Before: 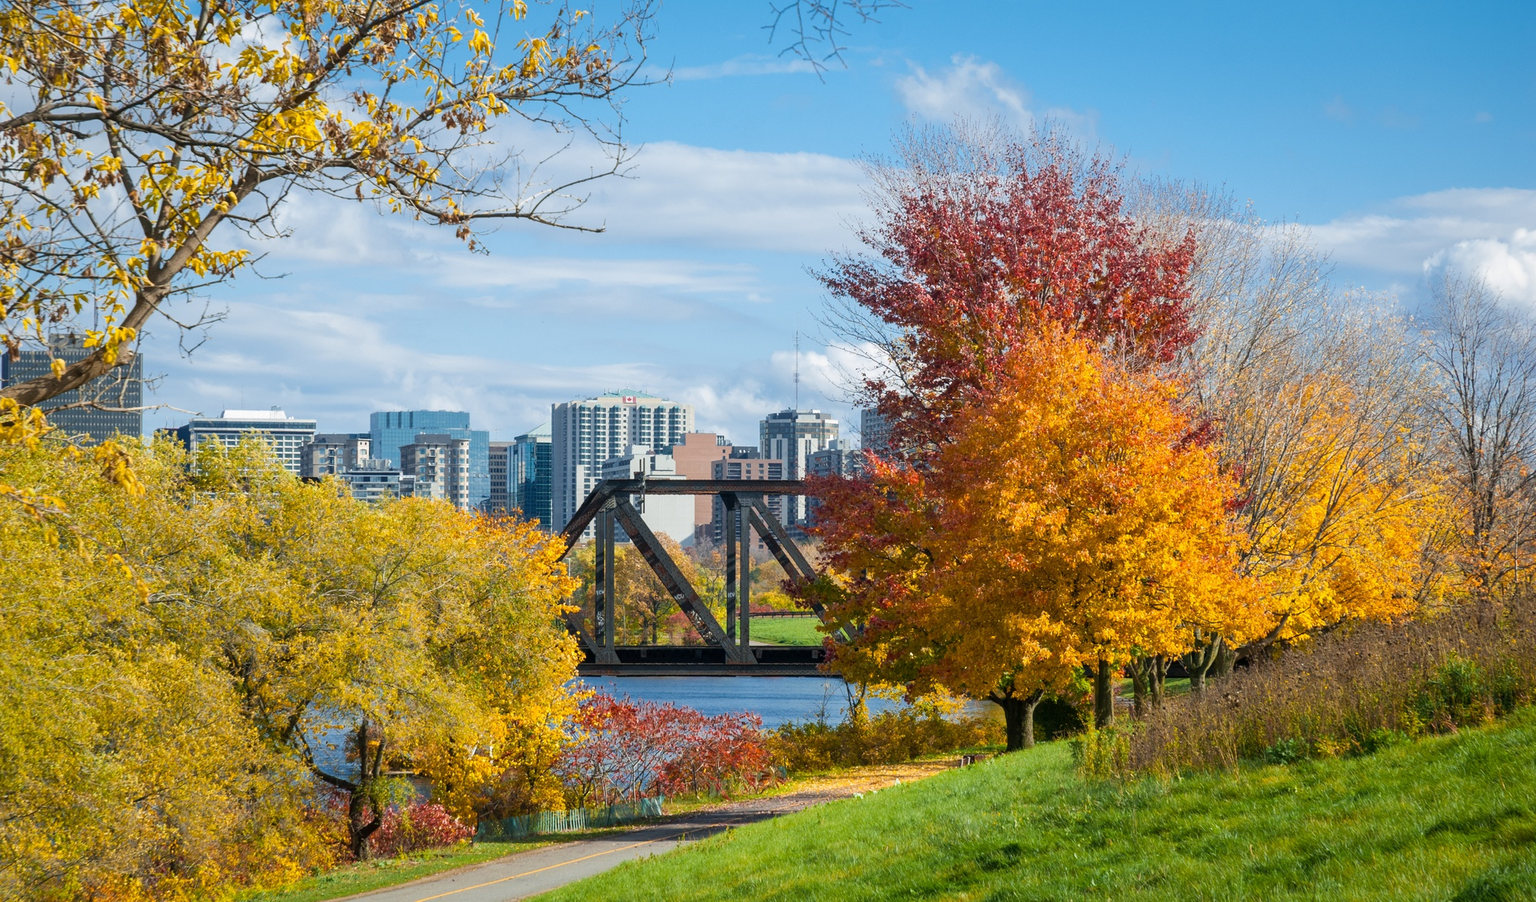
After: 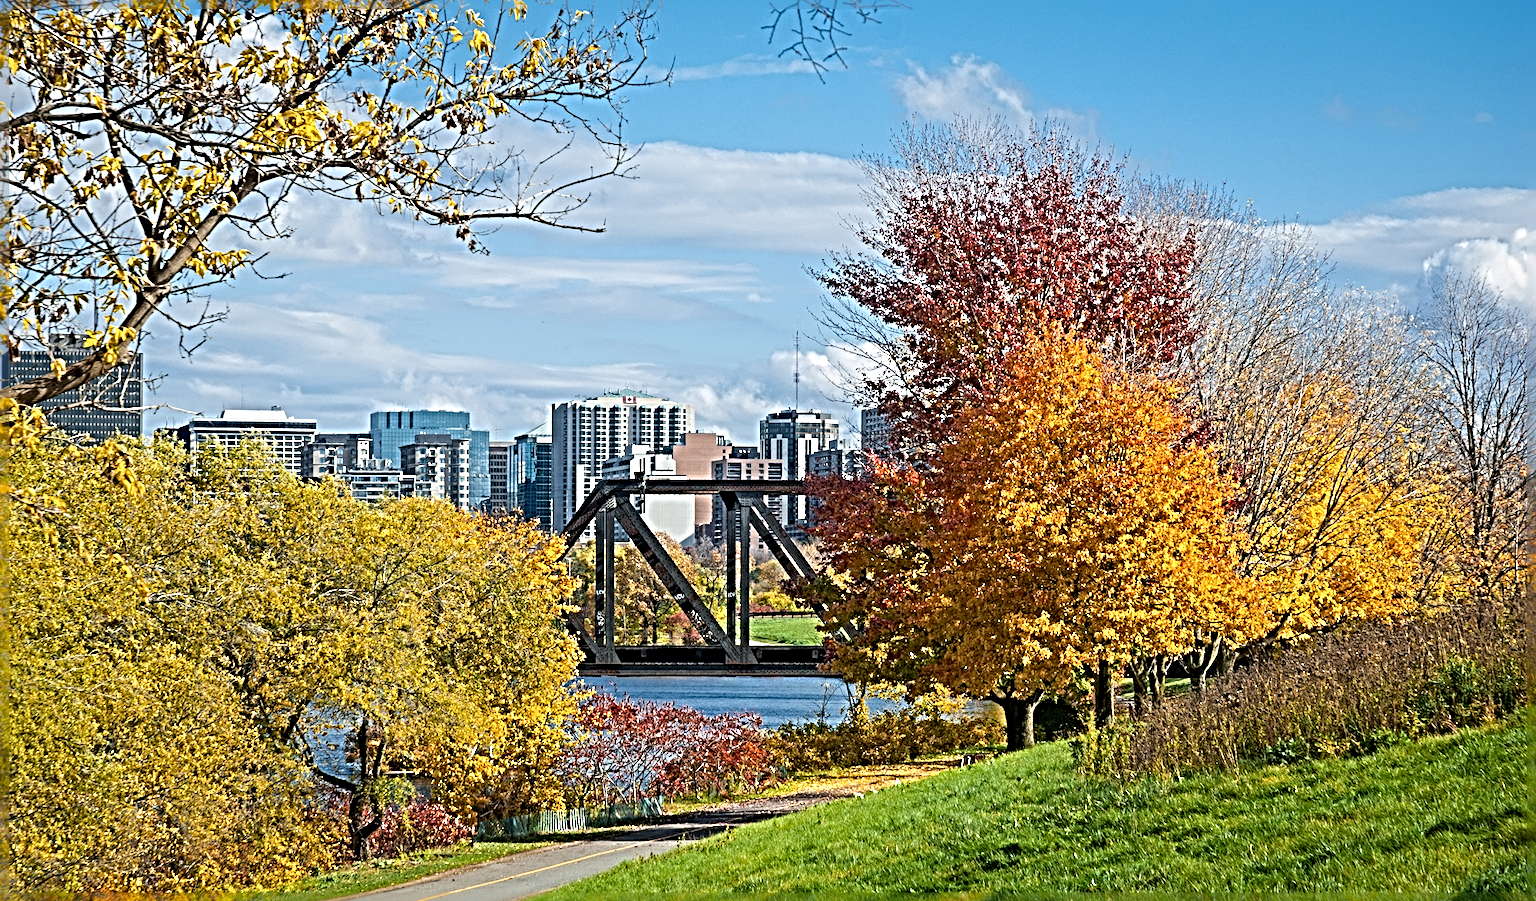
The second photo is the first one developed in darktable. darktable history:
sharpen: radius 6.286, amount 1.788, threshold 0.197
